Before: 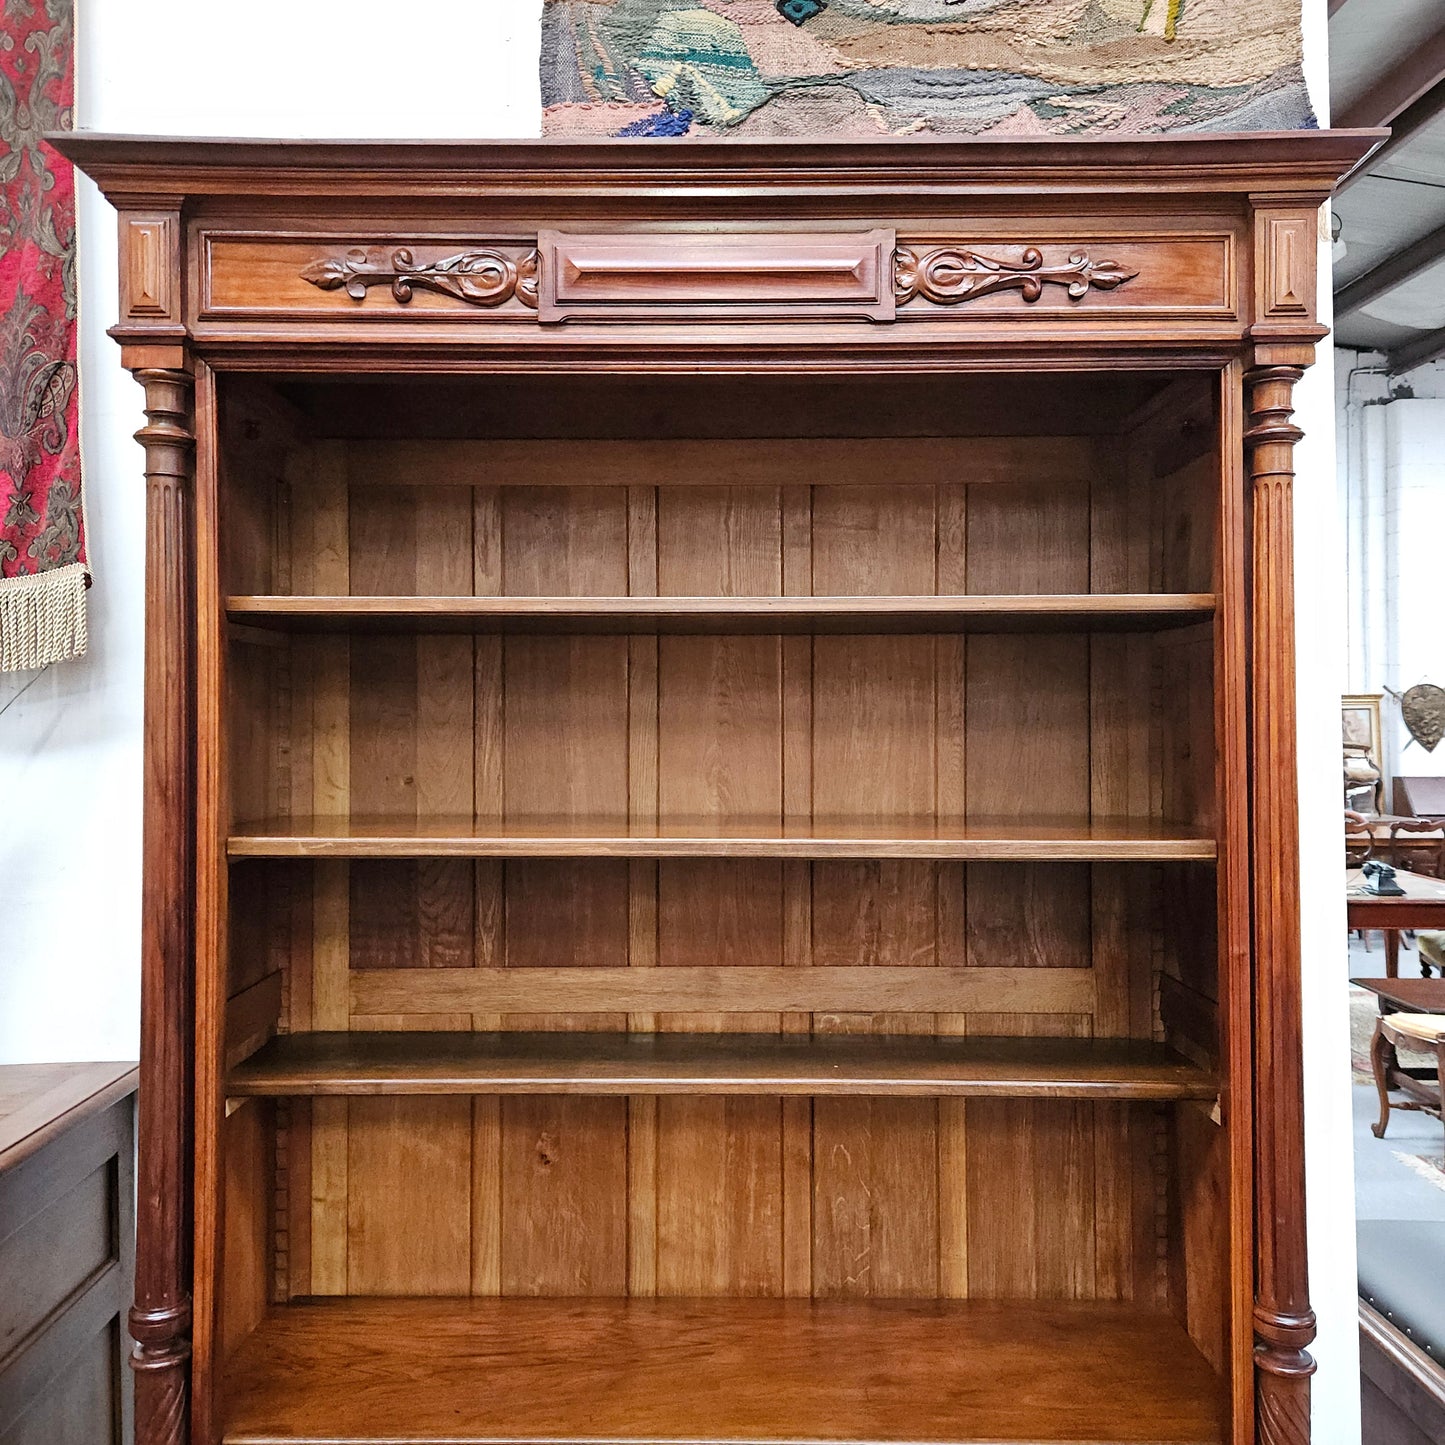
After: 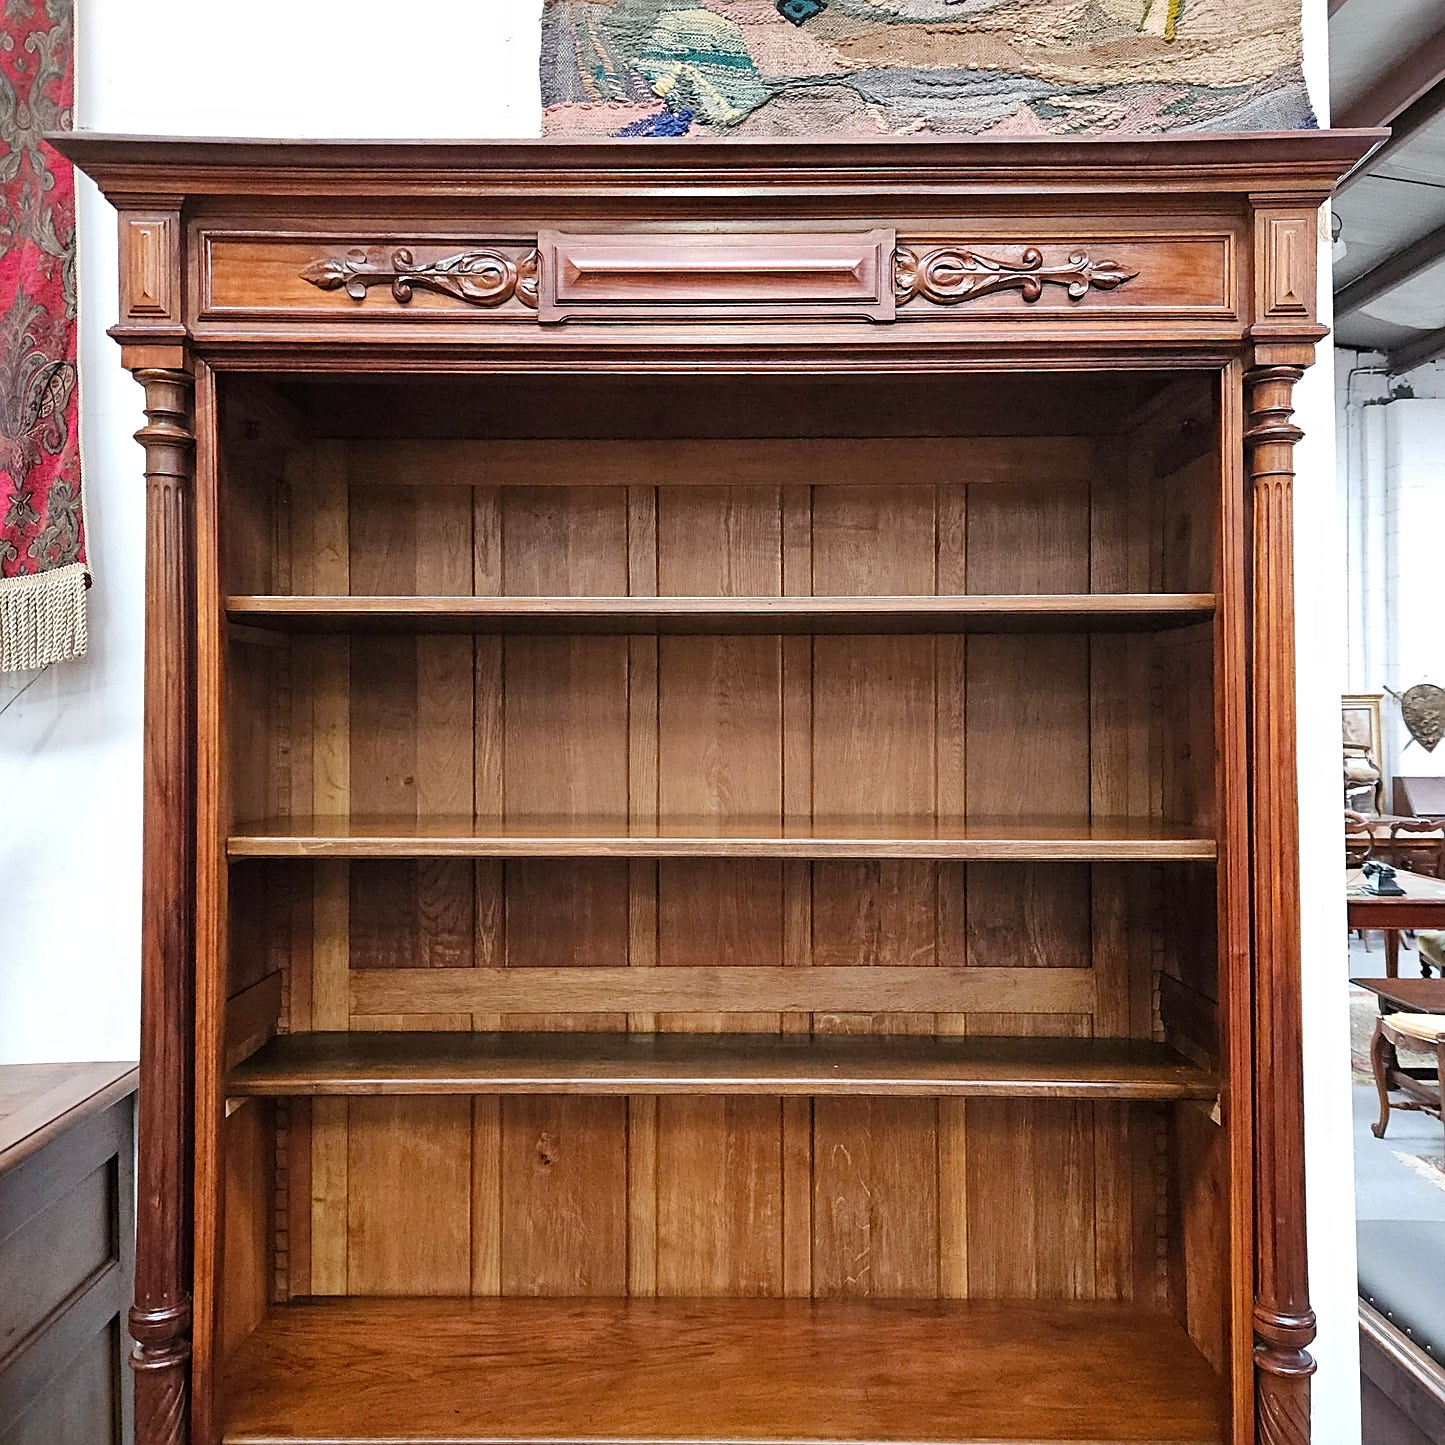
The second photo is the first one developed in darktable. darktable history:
tone equalizer: on, module defaults
sharpen: radius 1.864, amount 0.398, threshold 1.271
